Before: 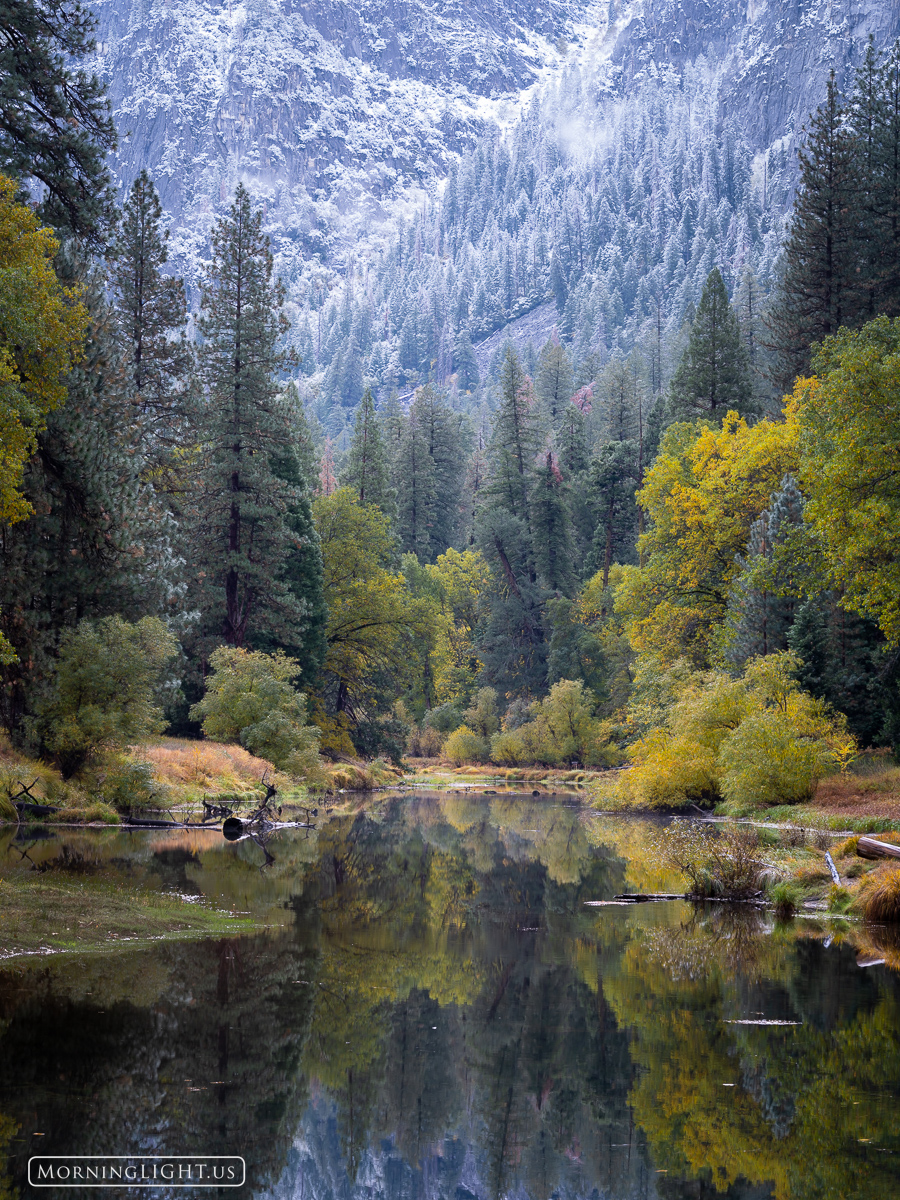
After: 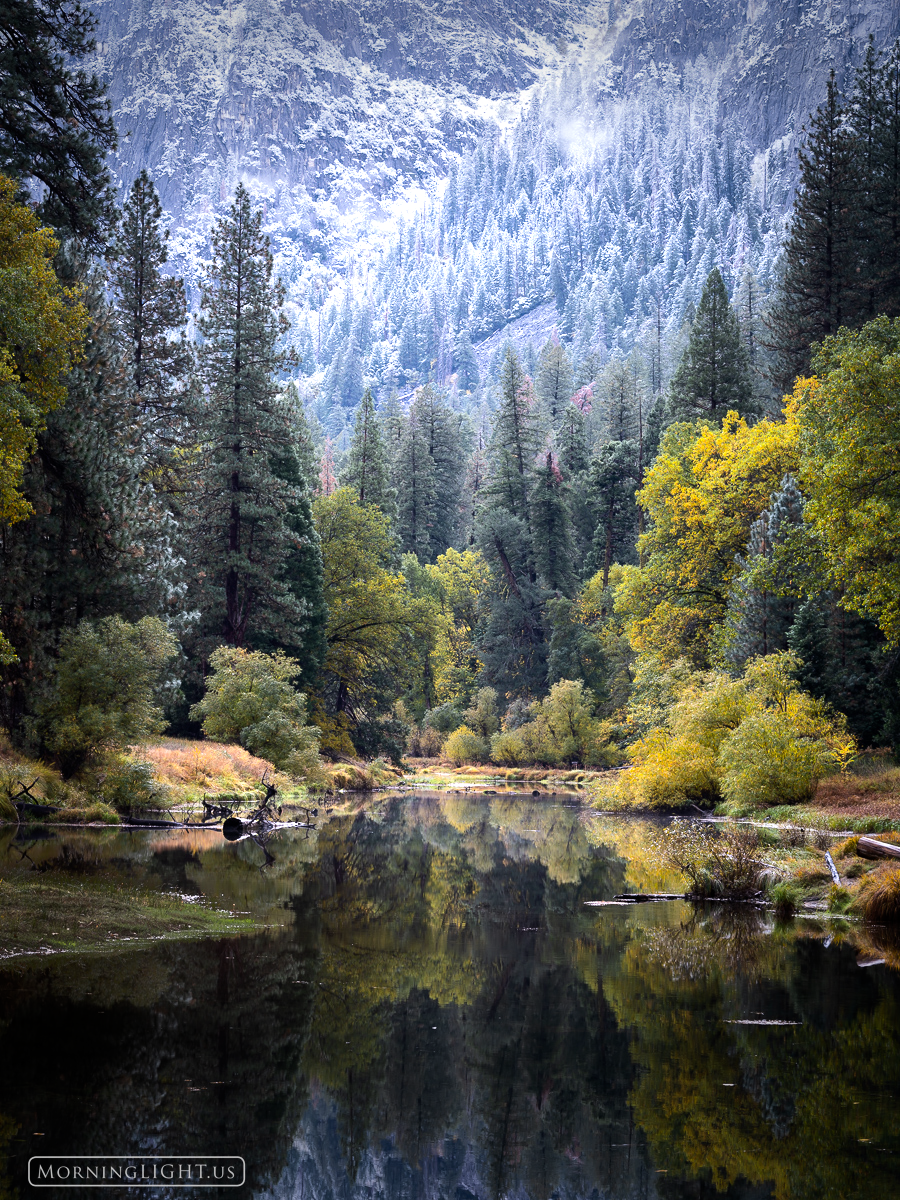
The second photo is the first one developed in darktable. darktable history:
tone equalizer: -8 EV -0.718 EV, -7 EV -0.687 EV, -6 EV -0.618 EV, -5 EV -0.421 EV, -3 EV 0.39 EV, -2 EV 0.6 EV, -1 EV 0.675 EV, +0 EV 0.739 EV, edges refinement/feathering 500, mask exposure compensation -1.57 EV, preserve details no
color zones: curves: ch0 [(0.25, 0.5) (0.463, 0.627) (0.484, 0.637) (0.75, 0.5)]
vignetting: fall-off start 79.5%, brightness -0.605, saturation -0.002, center (0.034, -0.097), width/height ratio 1.327, unbound false
